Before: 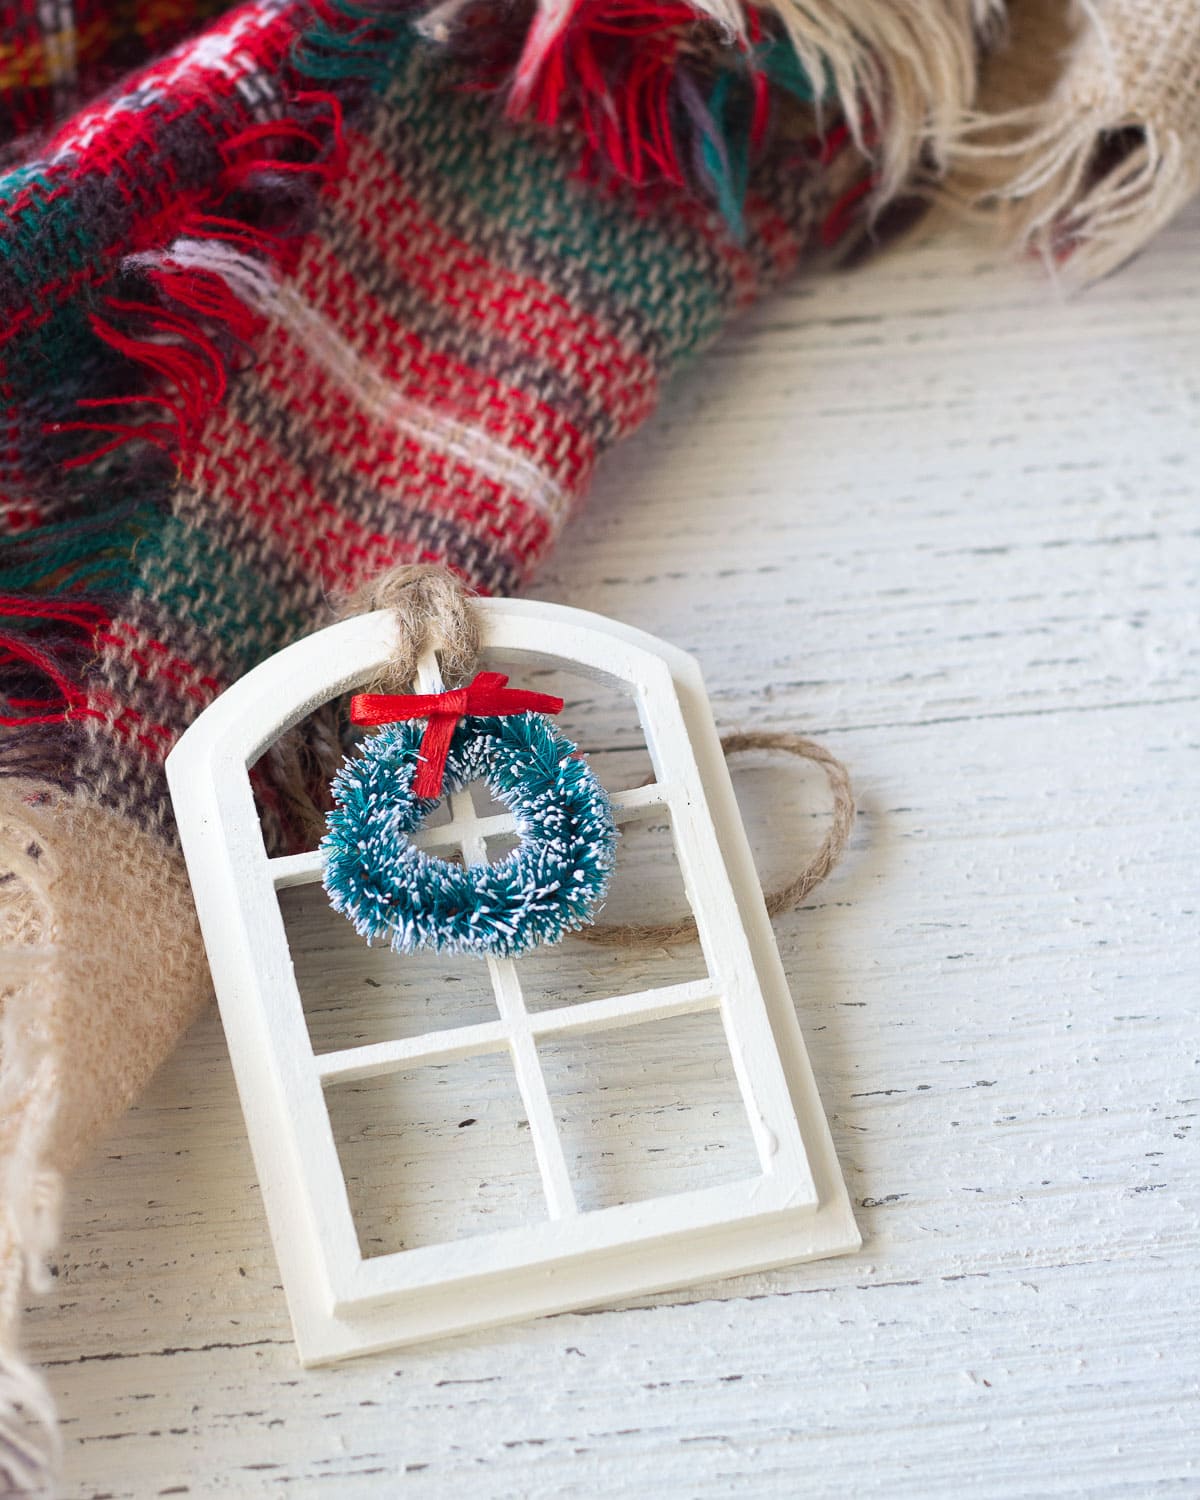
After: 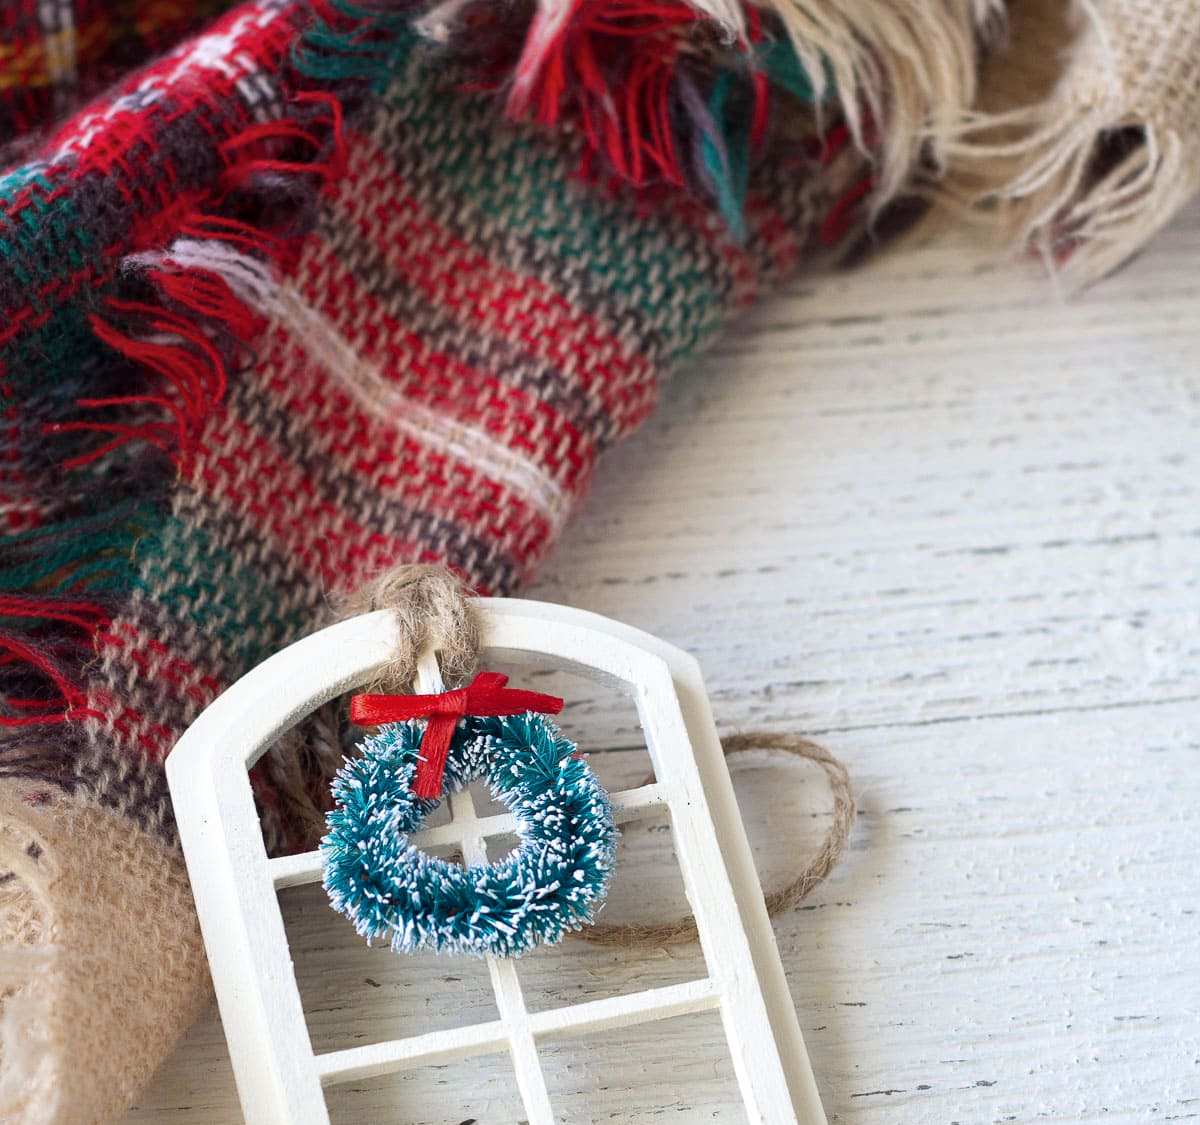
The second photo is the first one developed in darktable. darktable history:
color zones: curves: ch0 [(0.068, 0.464) (0.25, 0.5) (0.48, 0.508) (0.75, 0.536) (0.886, 0.476) (0.967, 0.456)]; ch1 [(0.066, 0.456) (0.25, 0.5) (0.616, 0.508) (0.746, 0.56) (0.934, 0.444)]
crop: bottom 24.967%
local contrast: mode bilateral grid, contrast 20, coarseness 50, detail 120%, midtone range 0.2
